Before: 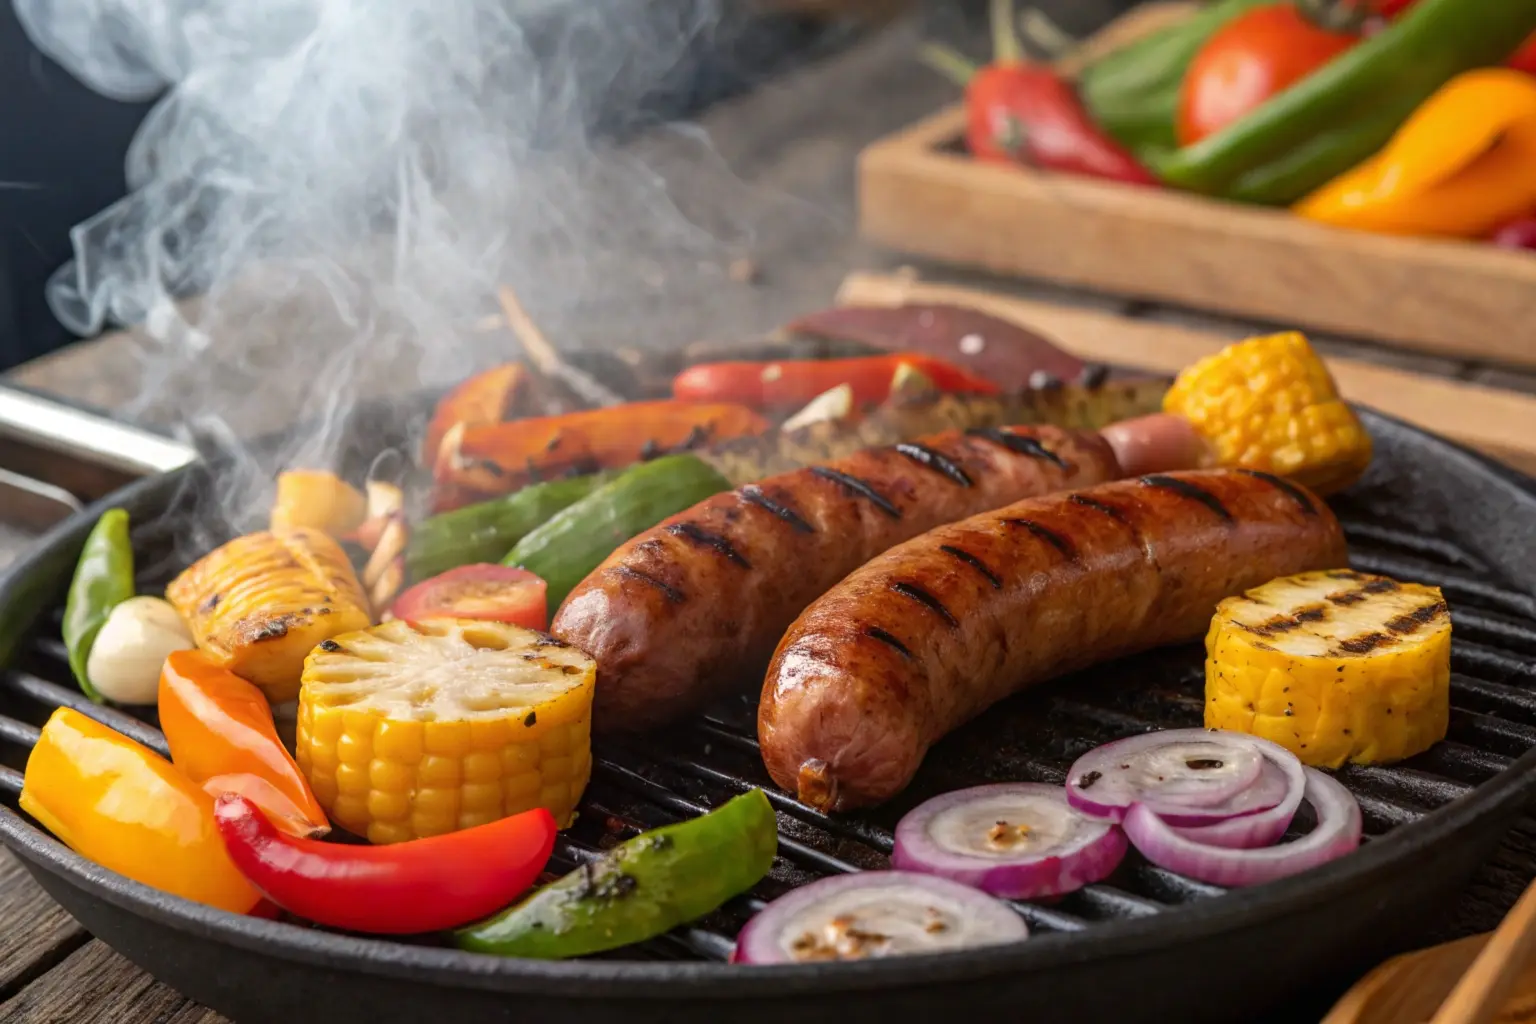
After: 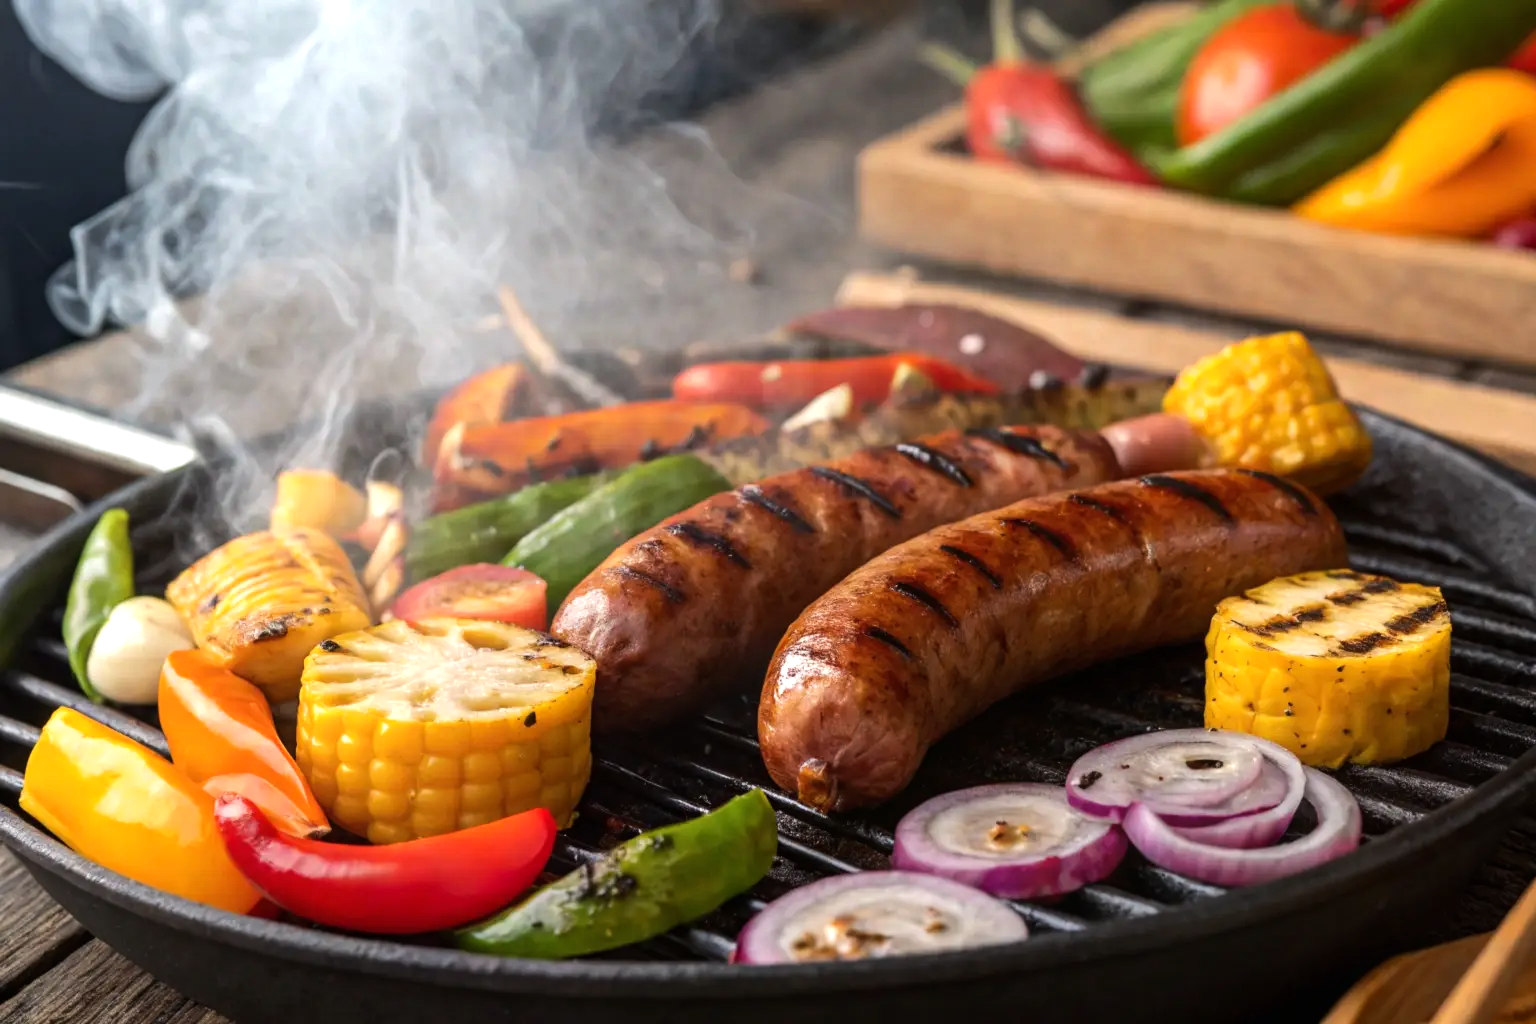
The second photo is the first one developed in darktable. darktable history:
tone equalizer: -8 EV -0.396 EV, -7 EV -0.356 EV, -6 EV -0.351 EV, -5 EV -0.216 EV, -3 EV 0.255 EV, -2 EV 0.323 EV, -1 EV 0.403 EV, +0 EV 0.432 EV, edges refinement/feathering 500, mask exposure compensation -1.57 EV, preserve details no
